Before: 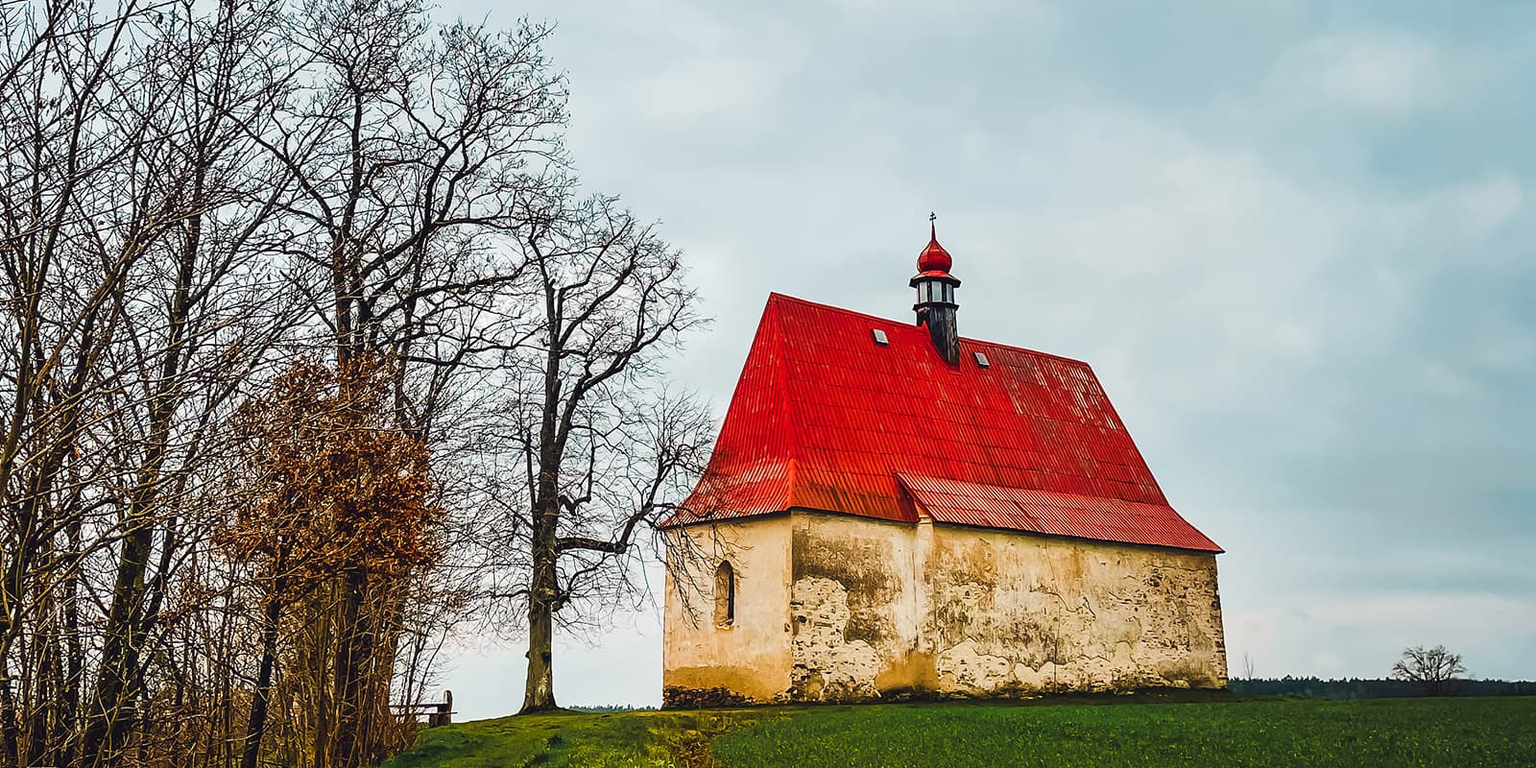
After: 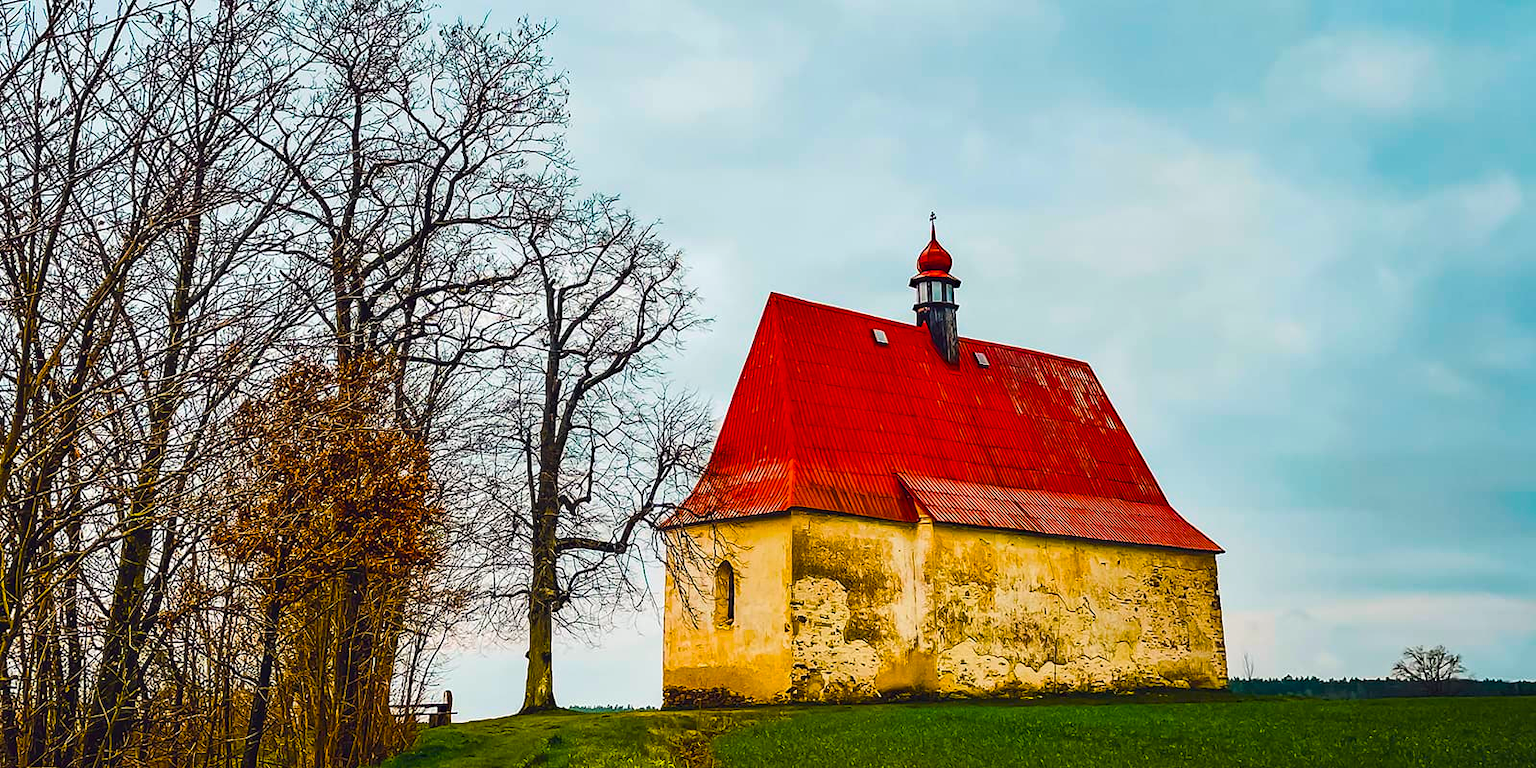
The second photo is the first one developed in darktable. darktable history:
haze removal: compatibility mode true, adaptive false
color balance rgb: linear chroma grading › global chroma 15.193%, perceptual saturation grading › global saturation 24.971%, global vibrance 39.457%
